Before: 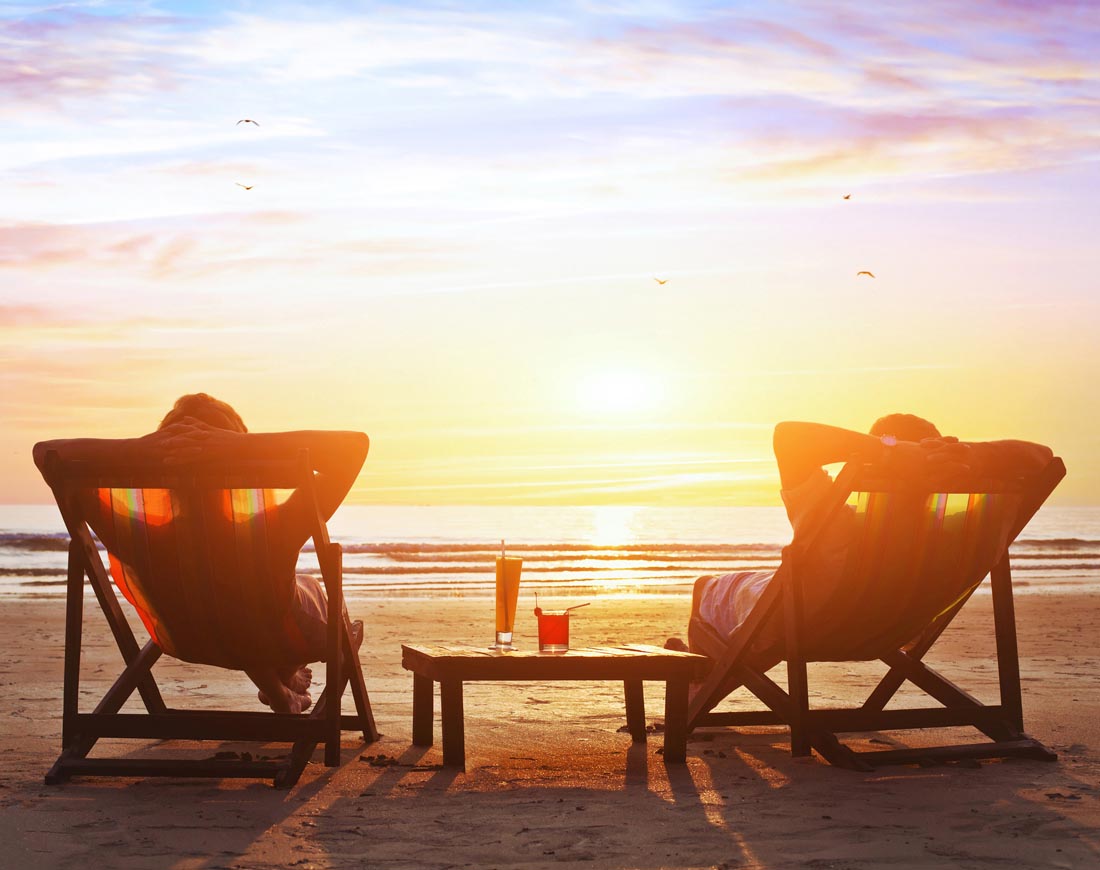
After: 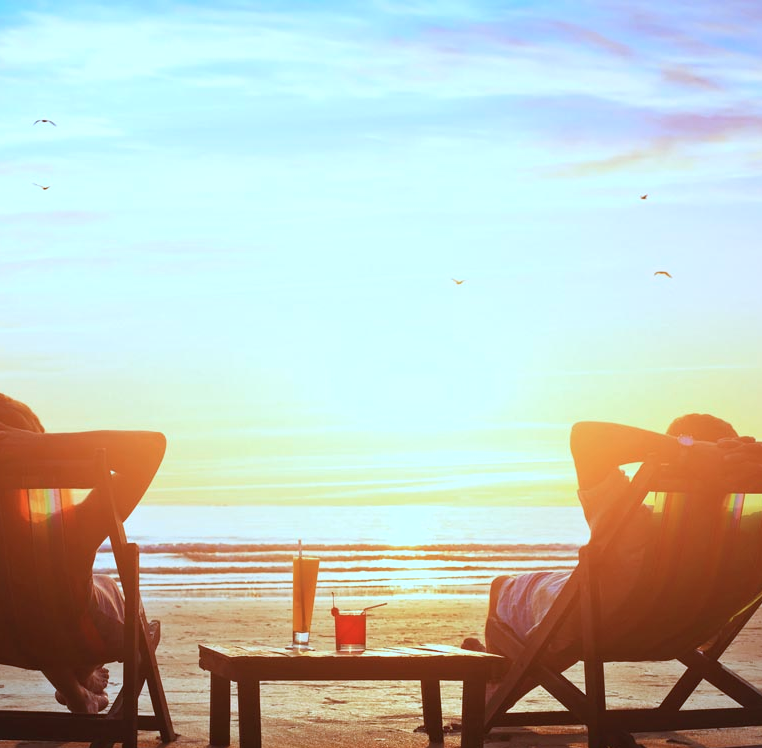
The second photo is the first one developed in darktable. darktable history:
color correction: highlights a* -10.69, highlights b* -19.19
crop: left 18.479%, right 12.2%, bottom 13.971%
